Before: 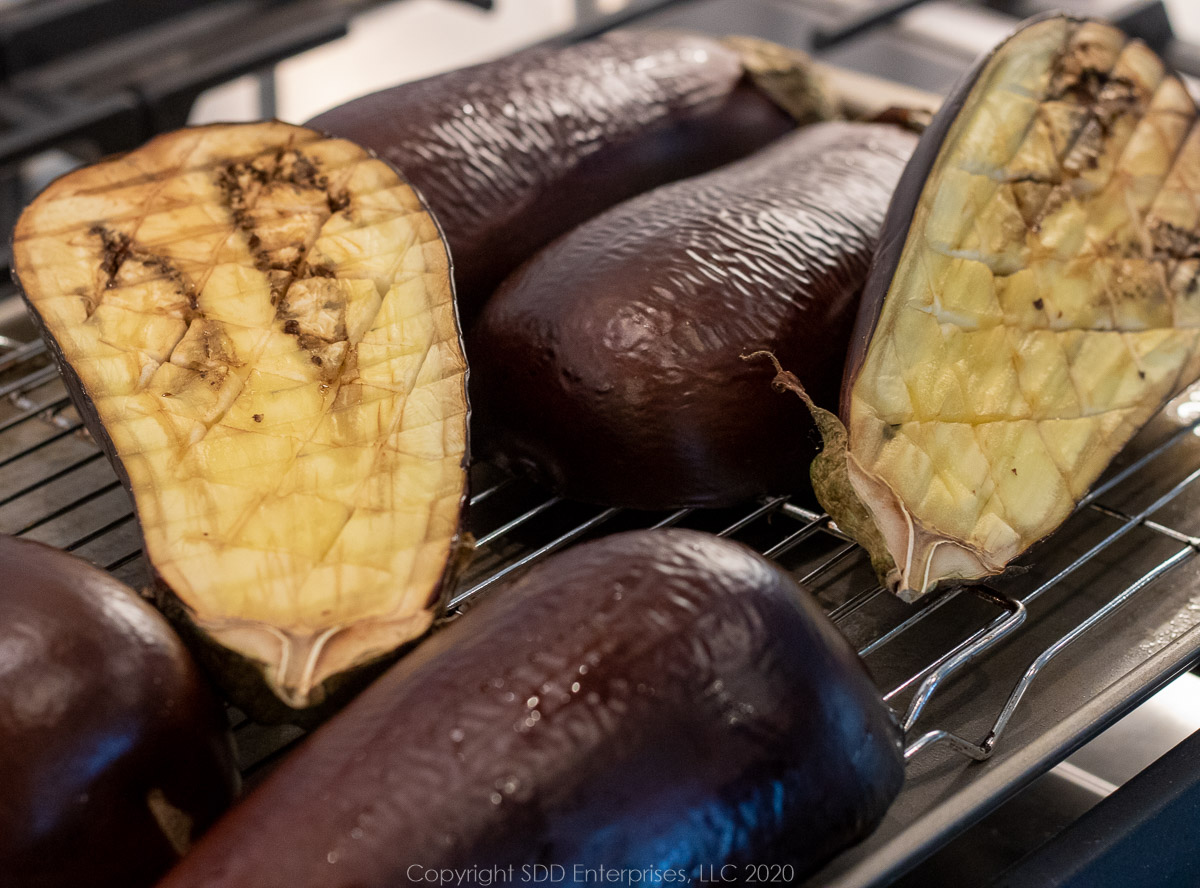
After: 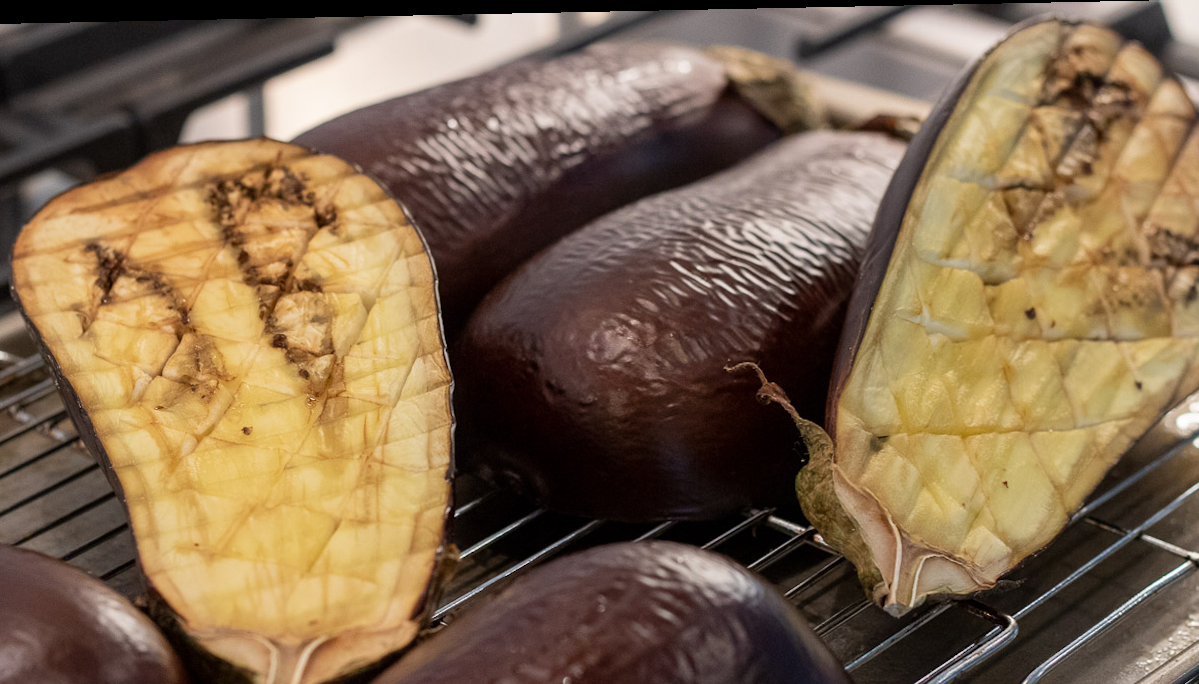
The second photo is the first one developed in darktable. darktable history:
rotate and perspective: lens shift (horizontal) -0.055, automatic cropping off
crop: bottom 24.988%
